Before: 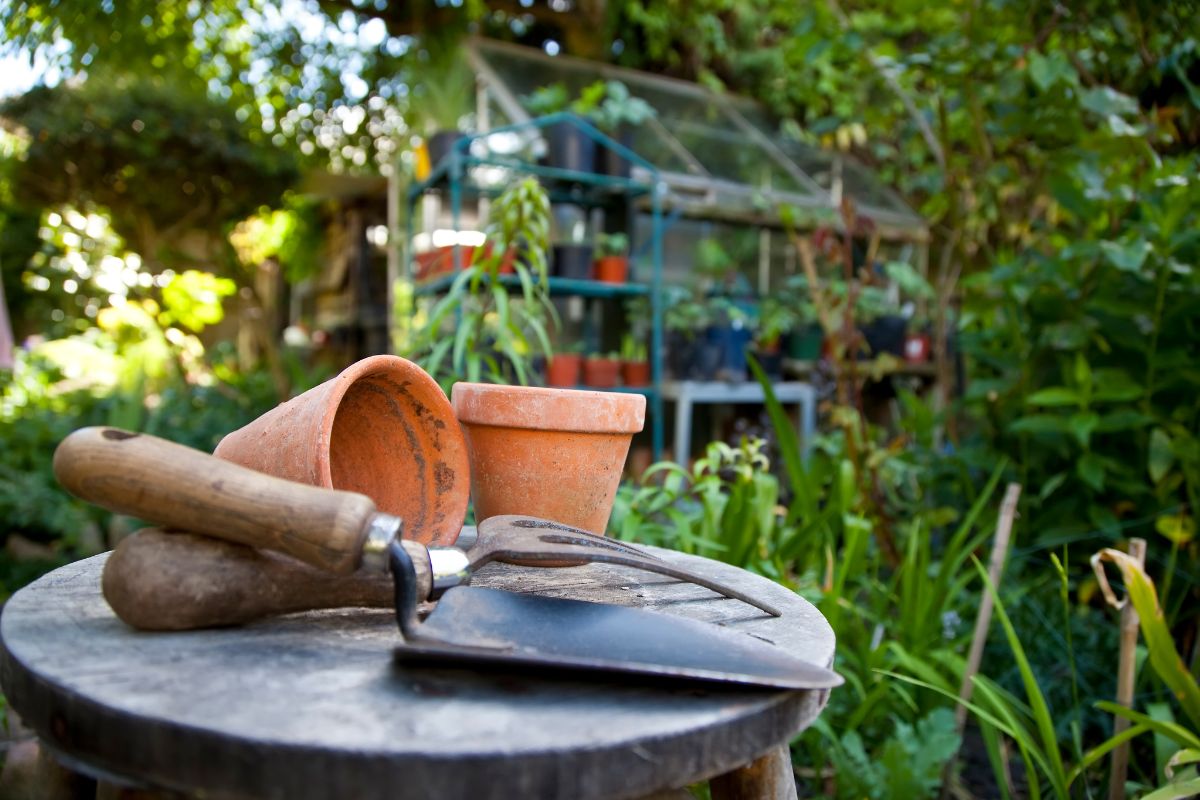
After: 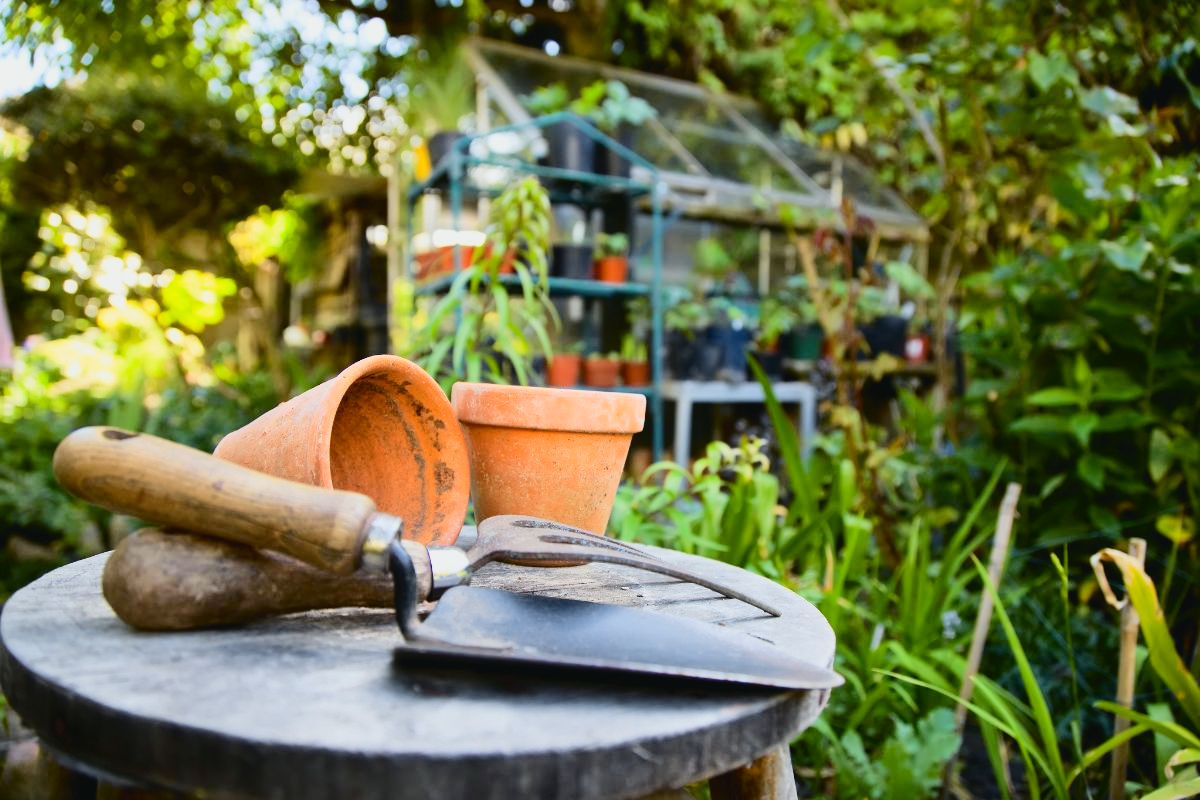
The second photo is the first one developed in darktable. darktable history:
tone curve: curves: ch0 [(0, 0.03) (0.113, 0.087) (0.207, 0.184) (0.515, 0.612) (0.712, 0.793) (1, 0.946)]; ch1 [(0, 0) (0.172, 0.123) (0.317, 0.279) (0.407, 0.401) (0.476, 0.482) (0.505, 0.499) (0.534, 0.534) (0.632, 0.645) (0.726, 0.745) (1, 1)]; ch2 [(0, 0) (0.411, 0.424) (0.505, 0.505) (0.521, 0.524) (0.541, 0.569) (0.65, 0.699) (1, 1)], color space Lab, independent channels, preserve colors none
contrast brightness saturation: contrast 0.05, brightness 0.06, saturation 0.01
